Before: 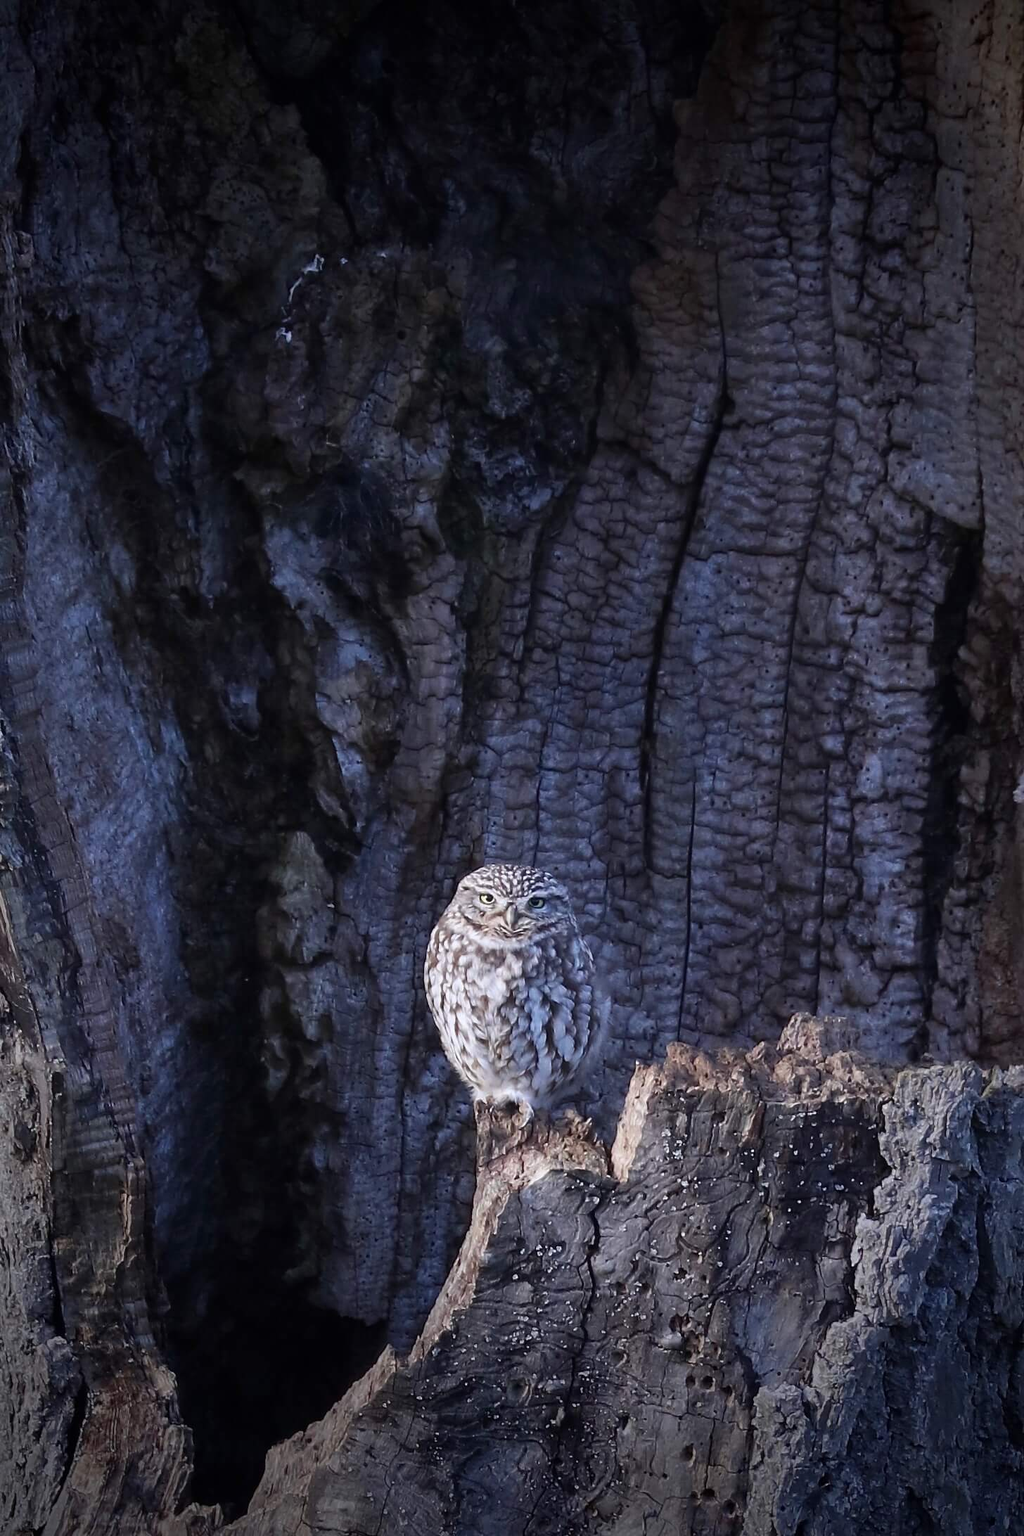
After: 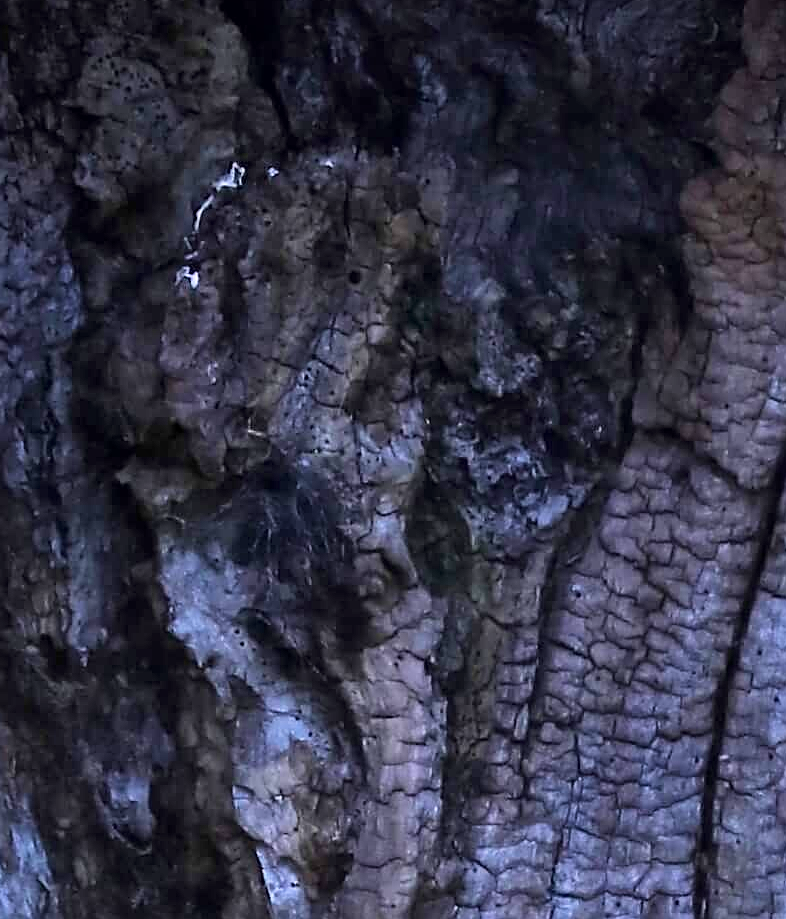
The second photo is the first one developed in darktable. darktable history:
crop: left 14.856%, top 9.129%, right 31.13%, bottom 48.757%
color balance rgb: perceptual saturation grading › global saturation -0.049%
sharpen: on, module defaults
velvia: on, module defaults
tone curve: curves: ch0 [(0, 0) (0.004, 0.001) (0.133, 0.151) (0.325, 0.399) (0.475, 0.579) (0.832, 0.902) (1, 1)], color space Lab, independent channels, preserve colors none
local contrast: mode bilateral grid, contrast 19, coarseness 50, detail 119%, midtone range 0.2
exposure: black level correction 0, exposure 1.016 EV, compensate highlight preservation false
